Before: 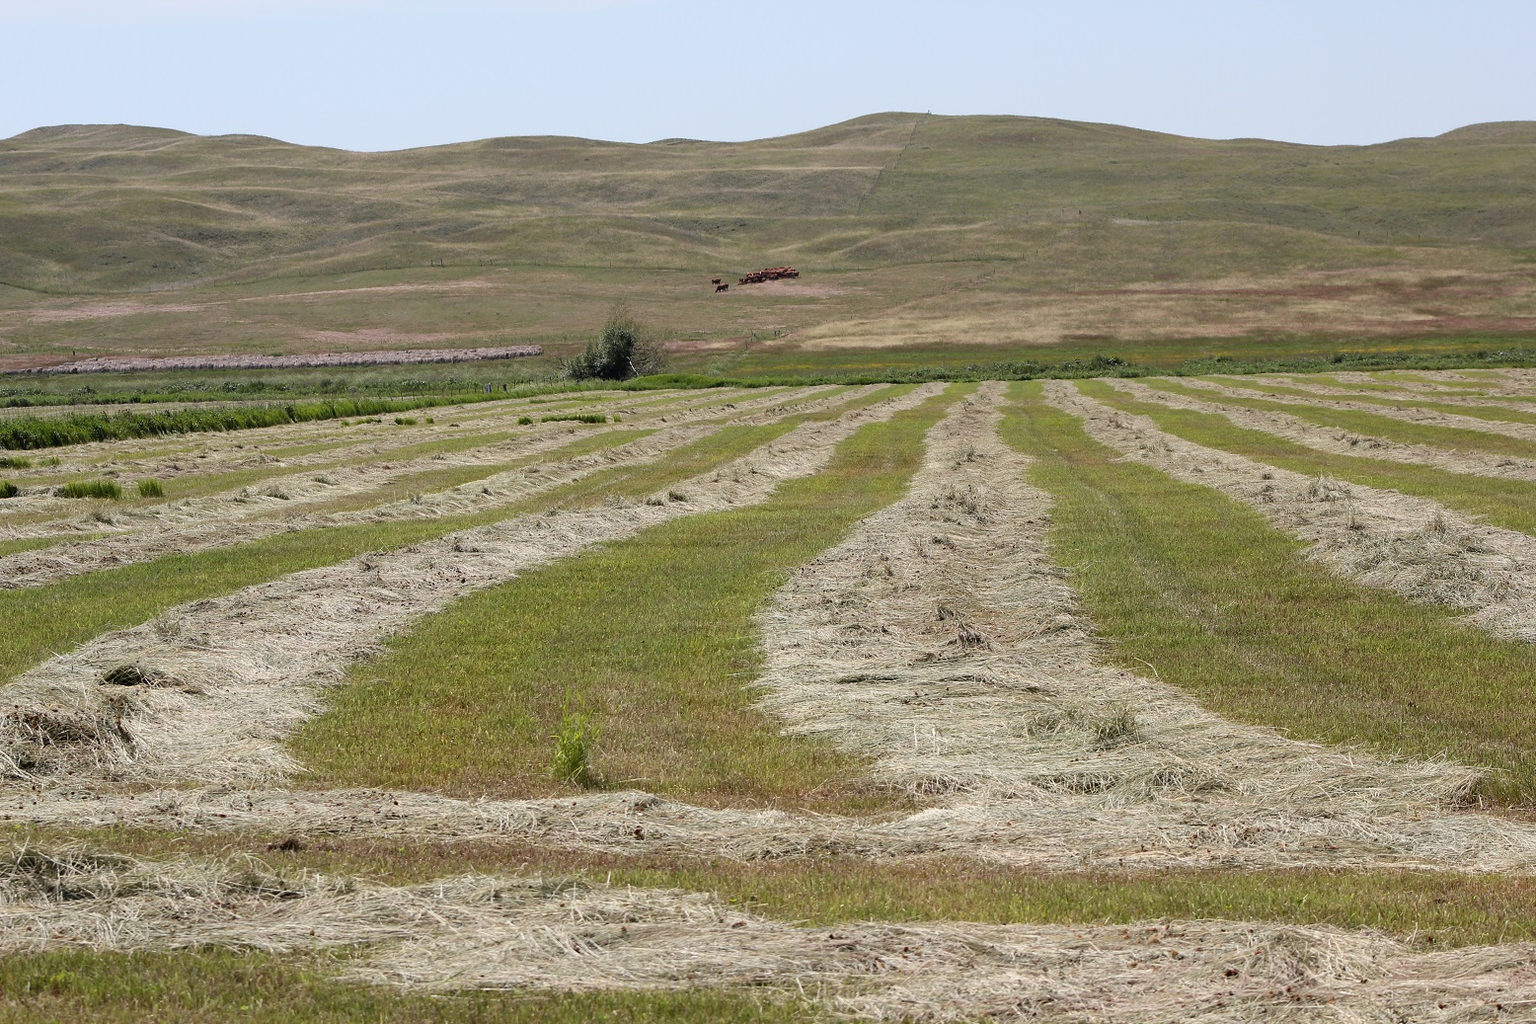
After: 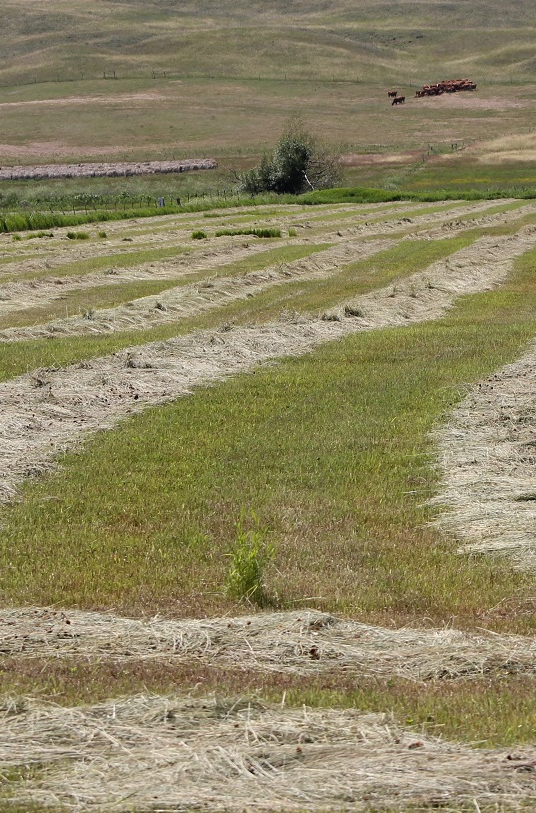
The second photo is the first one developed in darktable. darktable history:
crop and rotate: left 21.456%, top 18.567%, right 44.061%, bottom 2.97%
